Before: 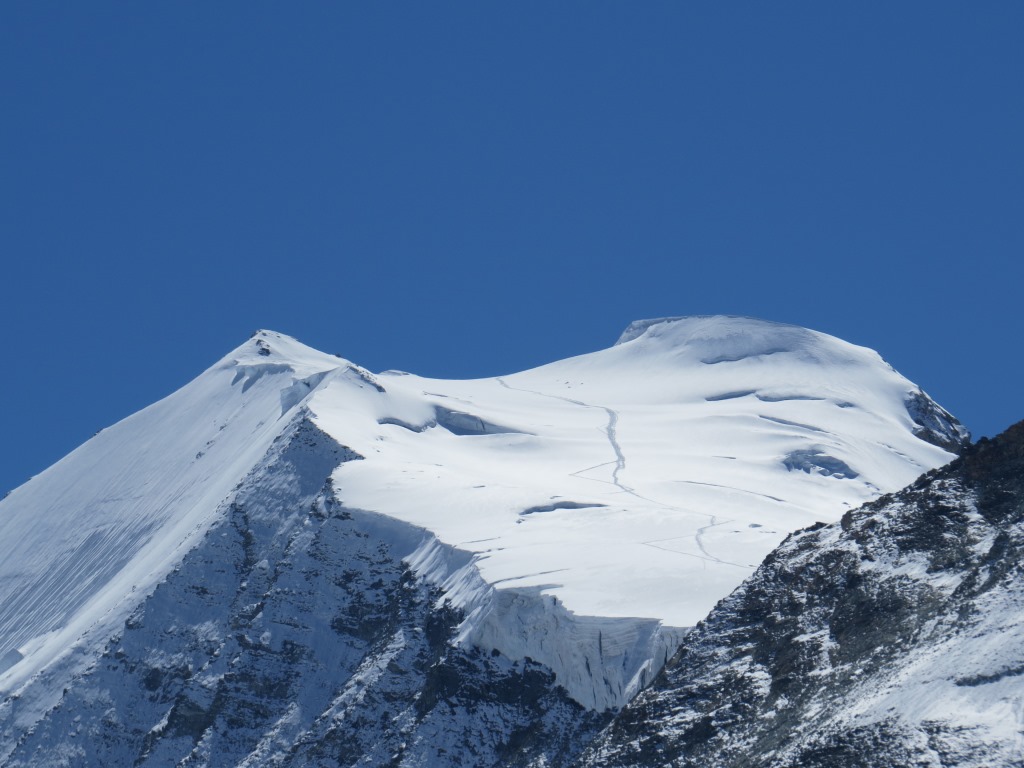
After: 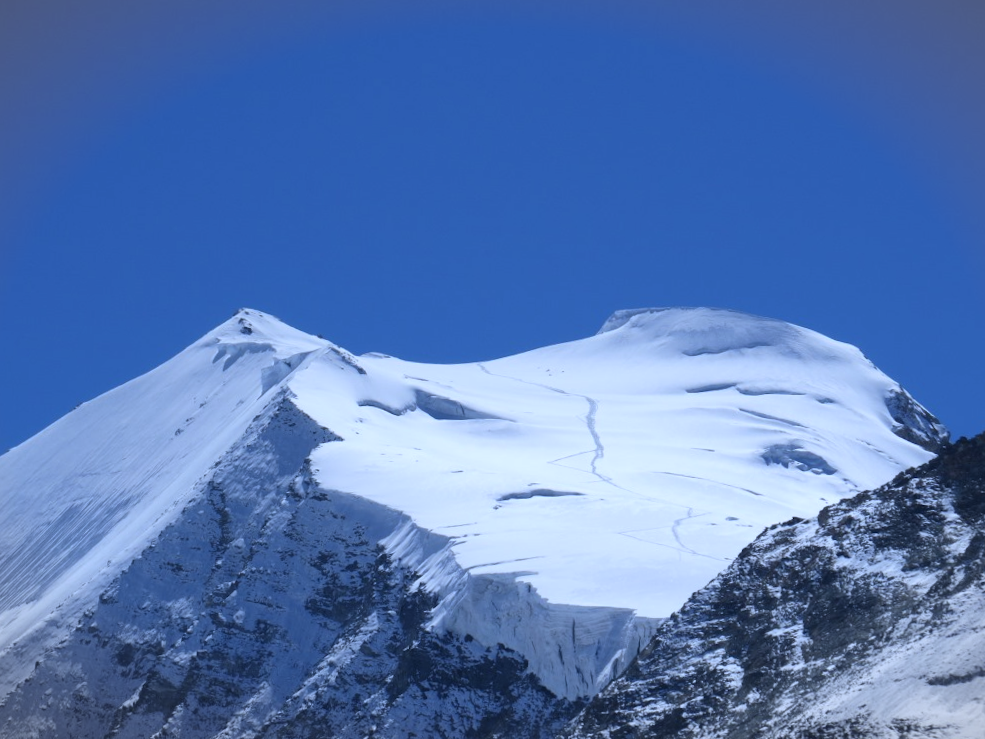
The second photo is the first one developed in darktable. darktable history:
white balance: red 0.948, green 1.02, blue 1.176
vignetting: fall-off start 100%, brightness -0.282, width/height ratio 1.31
crop and rotate: angle -1.69°
